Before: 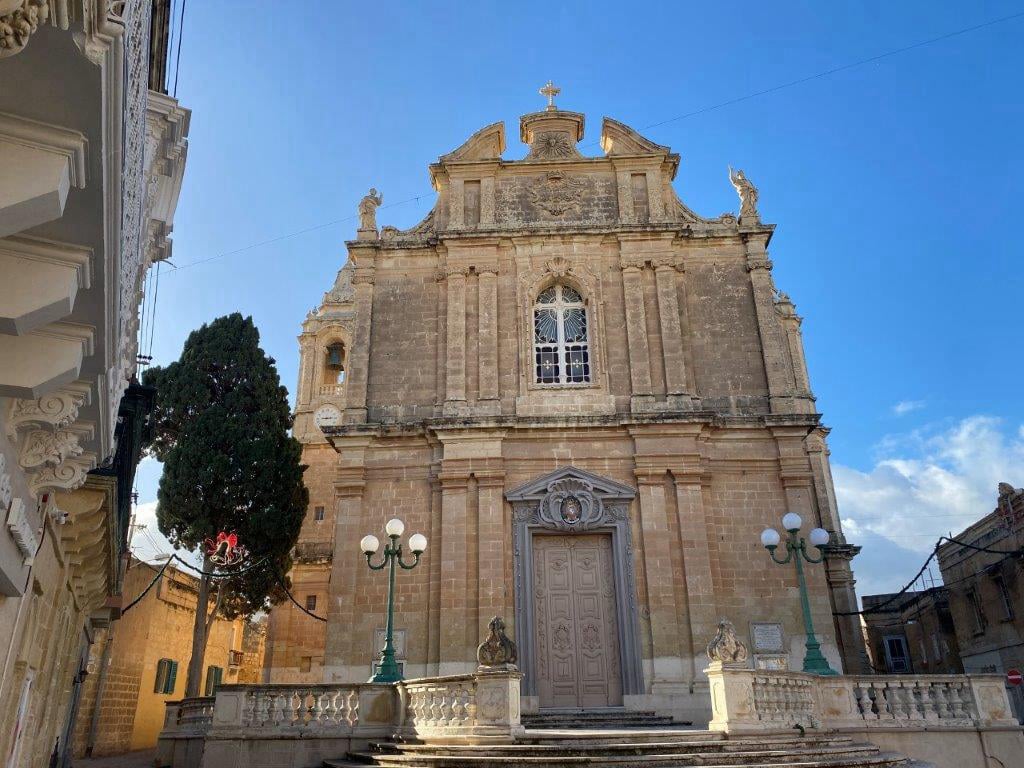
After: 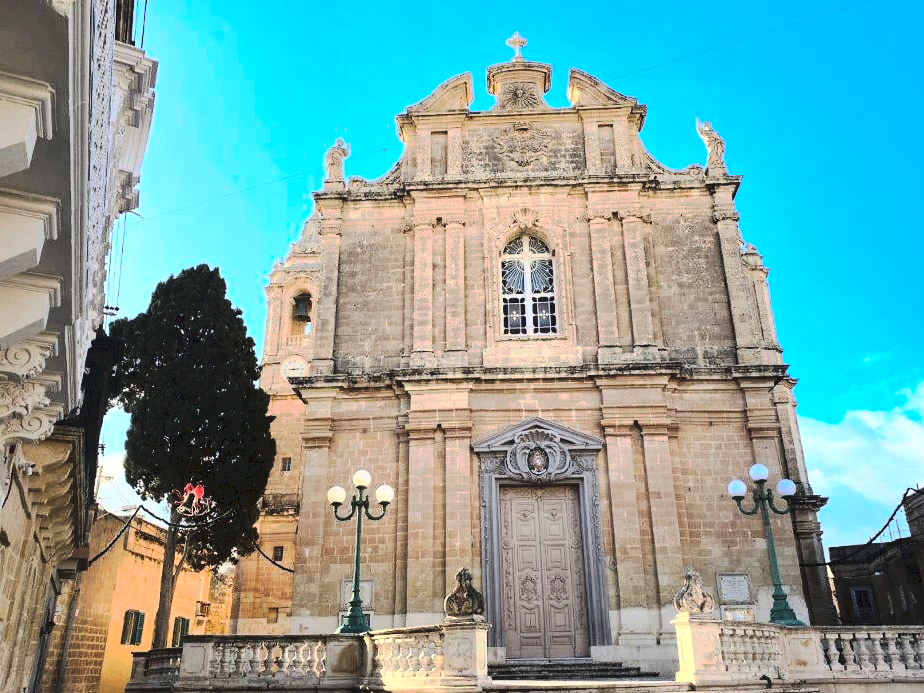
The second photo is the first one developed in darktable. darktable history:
crop: left 3.305%, top 6.436%, right 6.389%, bottom 3.258%
tone curve: curves: ch0 [(0, 0) (0.003, 0.08) (0.011, 0.088) (0.025, 0.104) (0.044, 0.122) (0.069, 0.141) (0.1, 0.161) (0.136, 0.181) (0.177, 0.209) (0.224, 0.246) (0.277, 0.293) (0.335, 0.343) (0.399, 0.399) (0.468, 0.464) (0.543, 0.54) (0.623, 0.616) (0.709, 0.694) (0.801, 0.757) (0.898, 0.821) (1, 1)], preserve colors none
color correction: saturation 0.98
rgb curve: curves: ch0 [(0, 0) (0.21, 0.15) (0.24, 0.21) (0.5, 0.75) (0.75, 0.96) (0.89, 0.99) (1, 1)]; ch1 [(0, 0.02) (0.21, 0.13) (0.25, 0.2) (0.5, 0.67) (0.75, 0.9) (0.89, 0.97) (1, 1)]; ch2 [(0, 0.02) (0.21, 0.13) (0.25, 0.2) (0.5, 0.67) (0.75, 0.9) (0.89, 0.97) (1, 1)], compensate middle gray true
